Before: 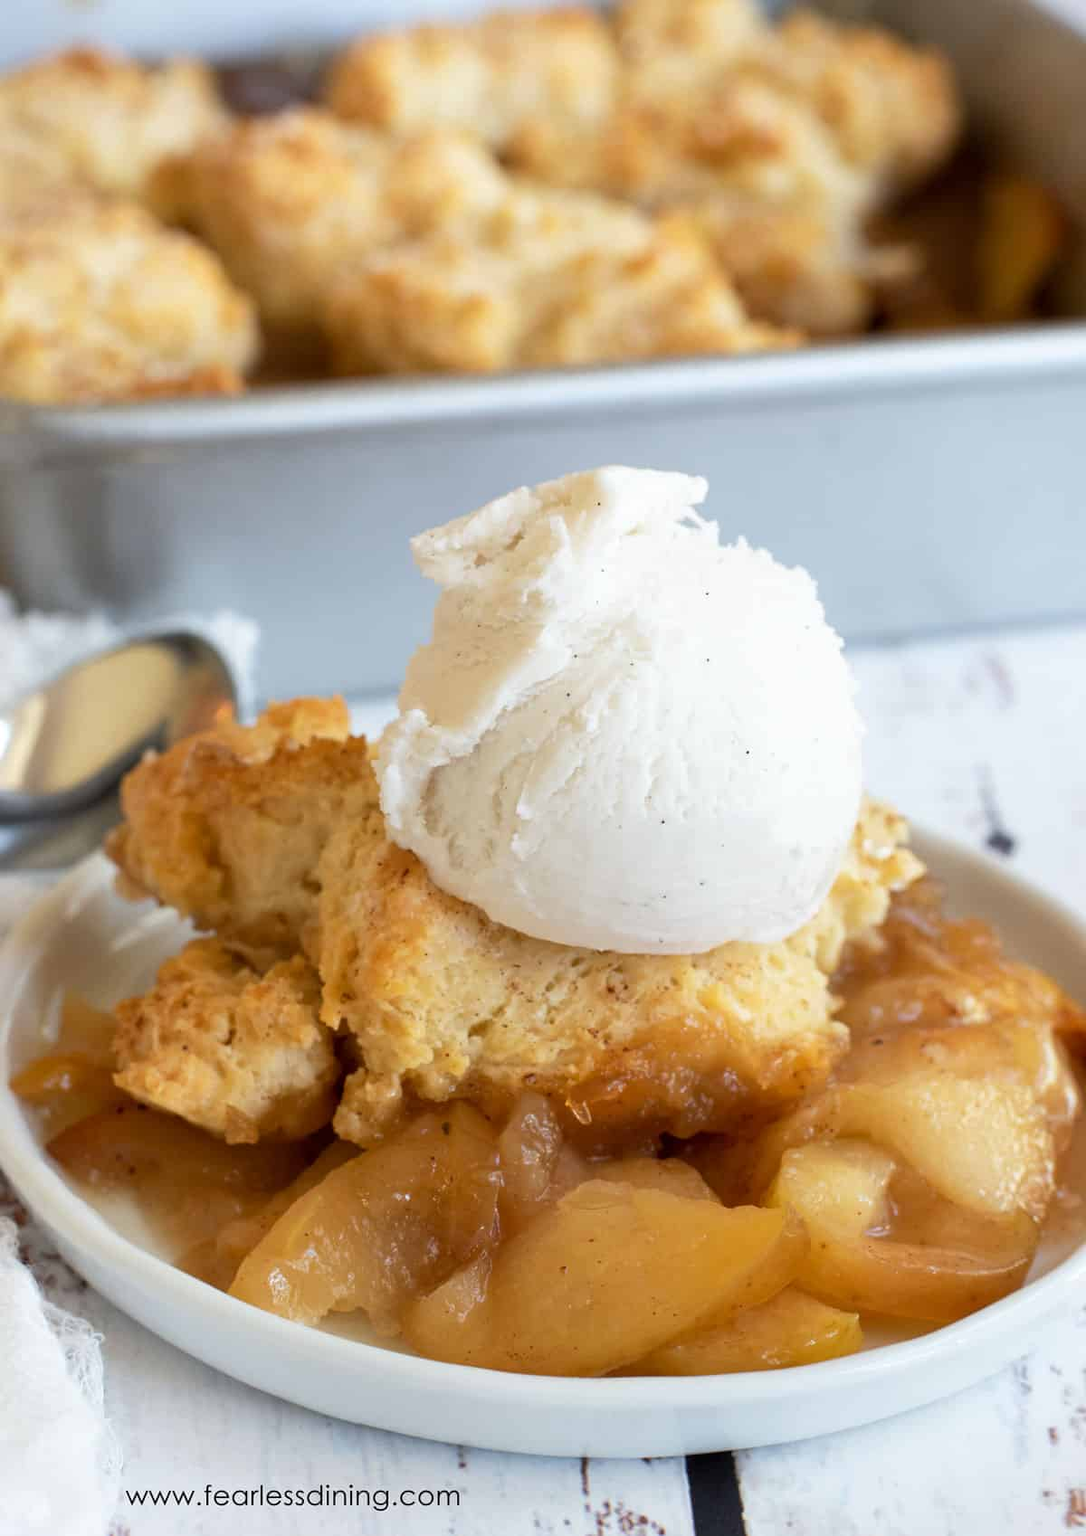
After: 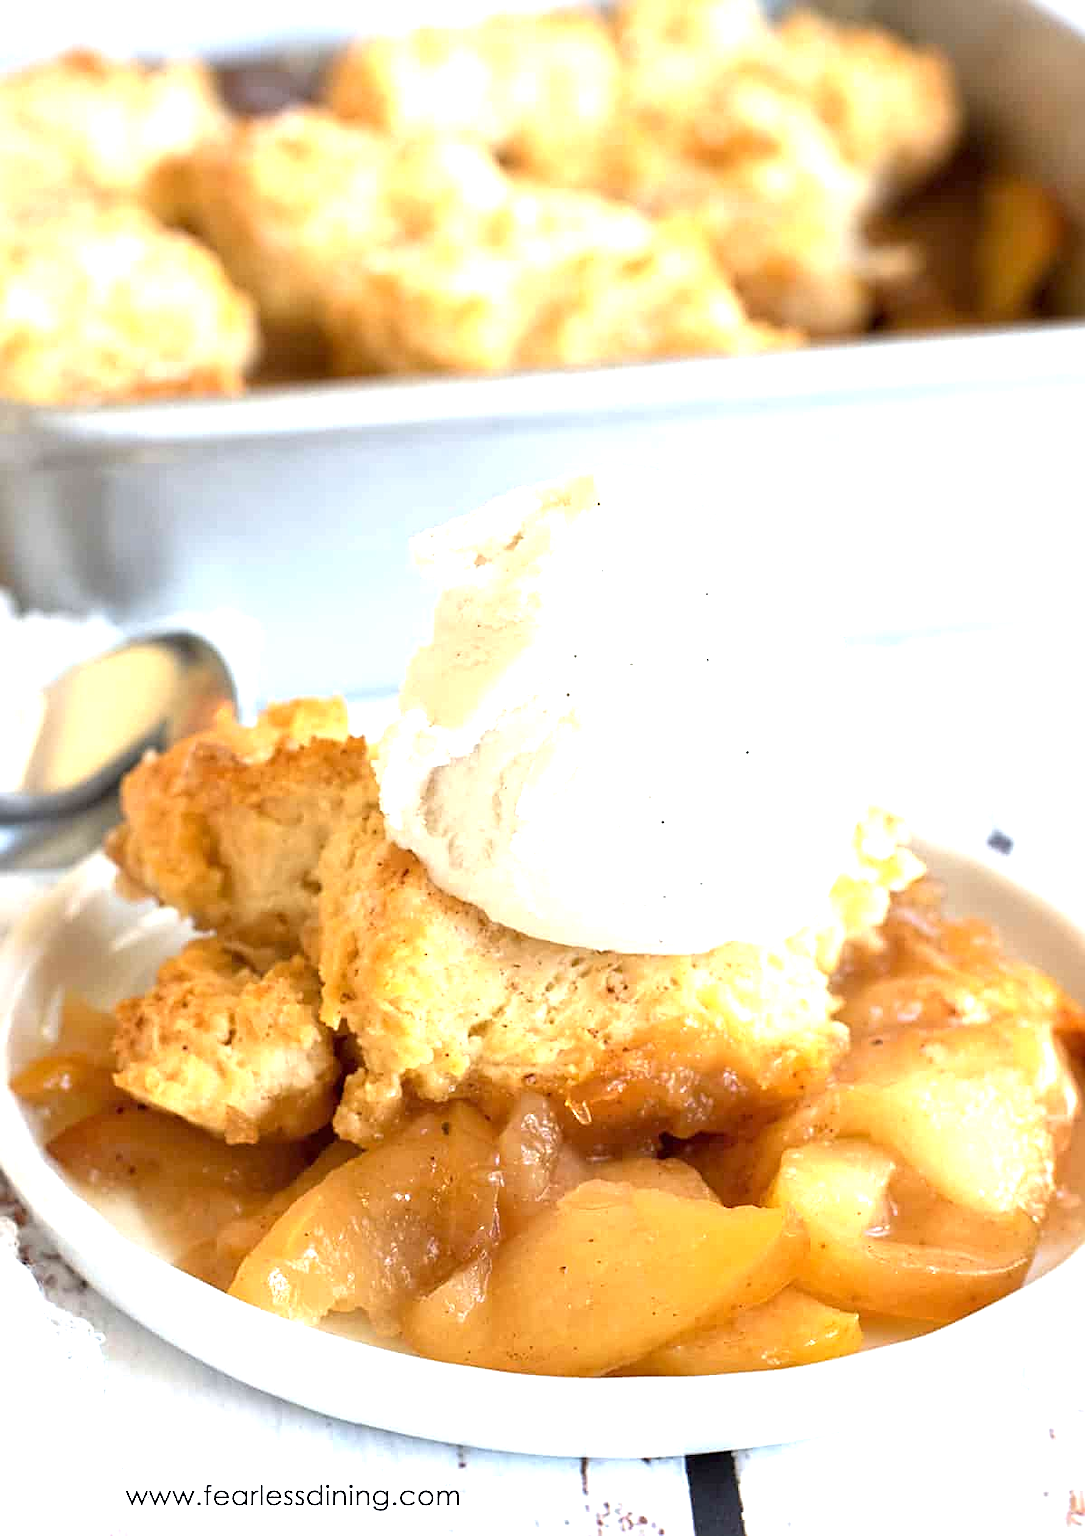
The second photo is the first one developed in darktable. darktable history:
exposure: exposure 1.162 EV, compensate highlight preservation false
sharpen: on, module defaults
